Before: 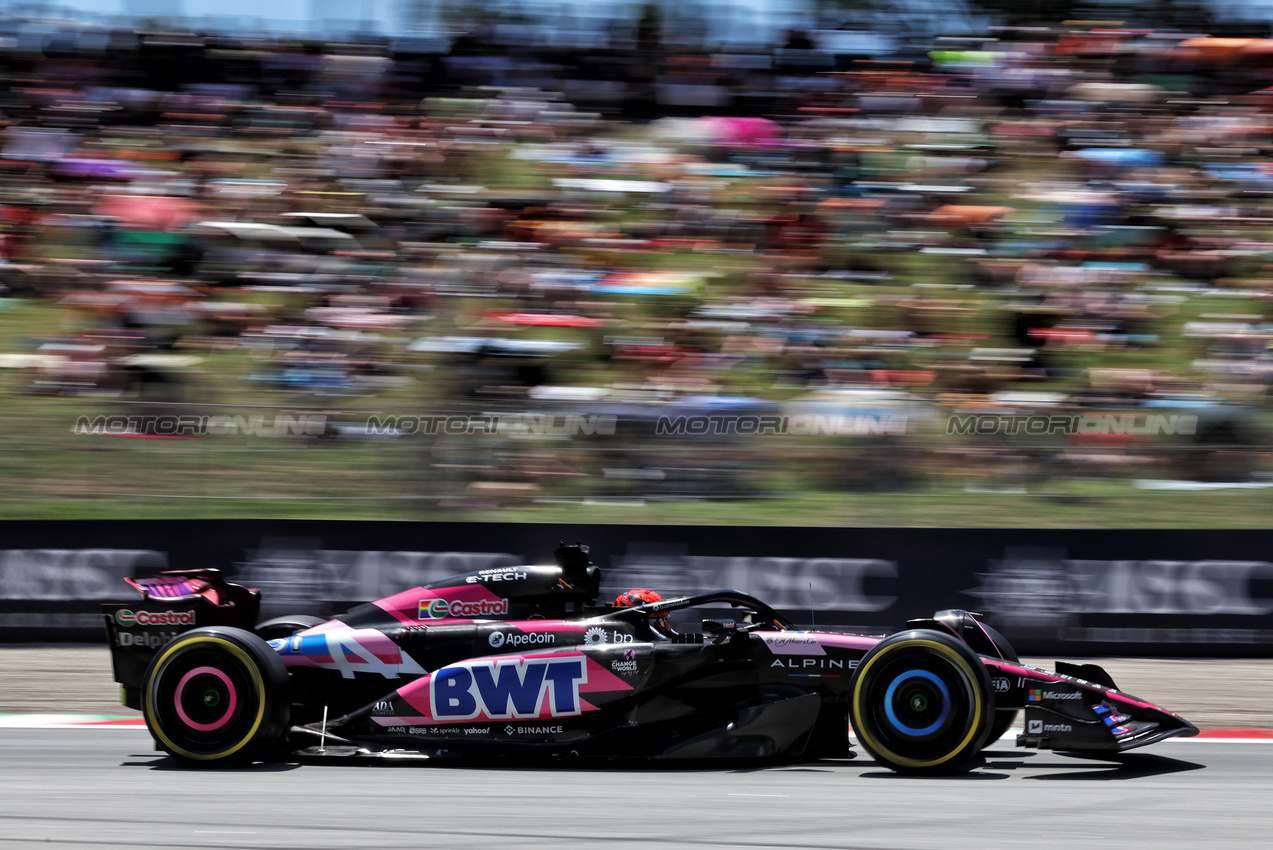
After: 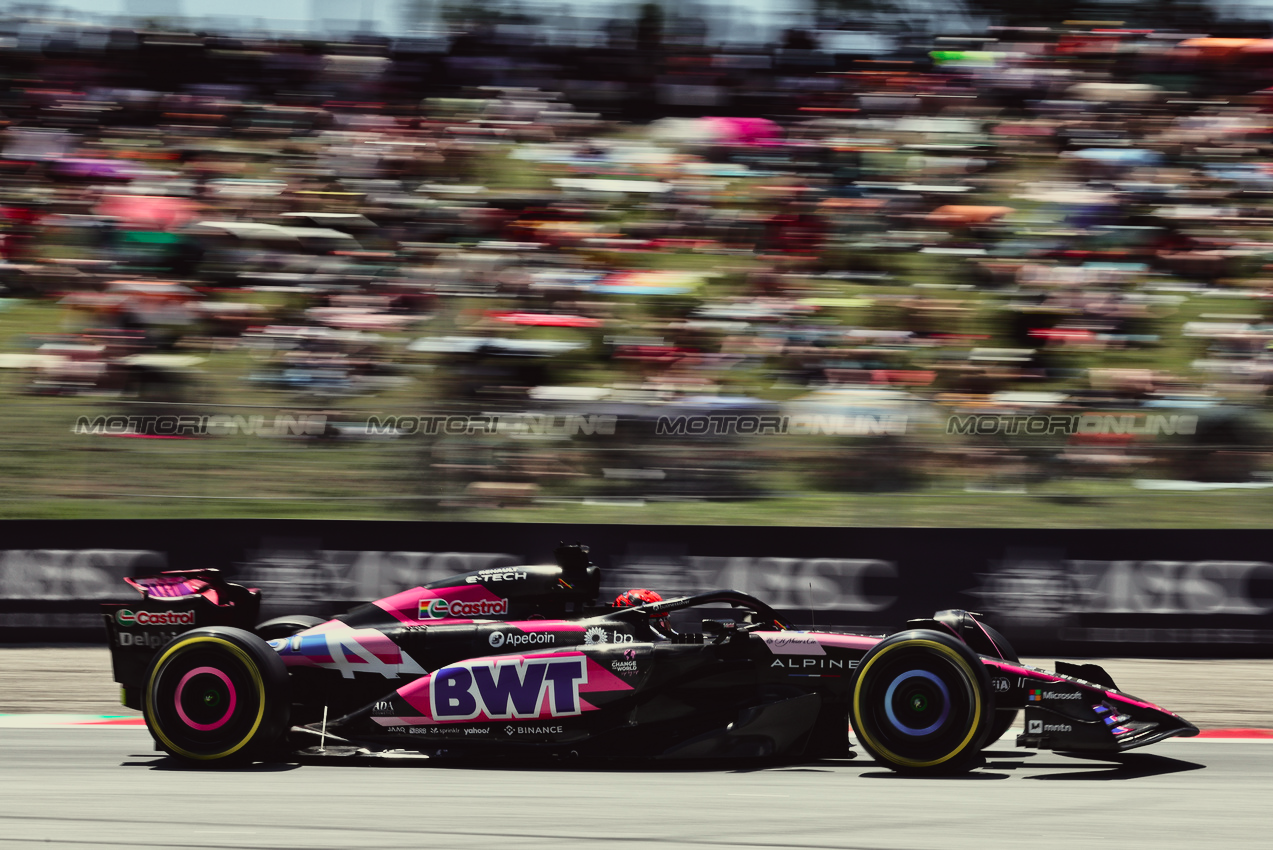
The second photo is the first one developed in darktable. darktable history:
tone curve: curves: ch0 [(0, 0.032) (0.094, 0.08) (0.265, 0.208) (0.41, 0.417) (0.498, 0.496) (0.638, 0.673) (0.819, 0.841) (0.96, 0.899)]; ch1 [(0, 0) (0.161, 0.092) (0.37, 0.302) (0.417, 0.434) (0.495, 0.504) (0.576, 0.589) (0.725, 0.765) (1, 1)]; ch2 [(0, 0) (0.352, 0.403) (0.45, 0.469) (0.521, 0.515) (0.59, 0.579) (1, 1)], color space Lab, independent channels, preserve colors none
color correction: highlights a* -5.82, highlights b* 11.38
